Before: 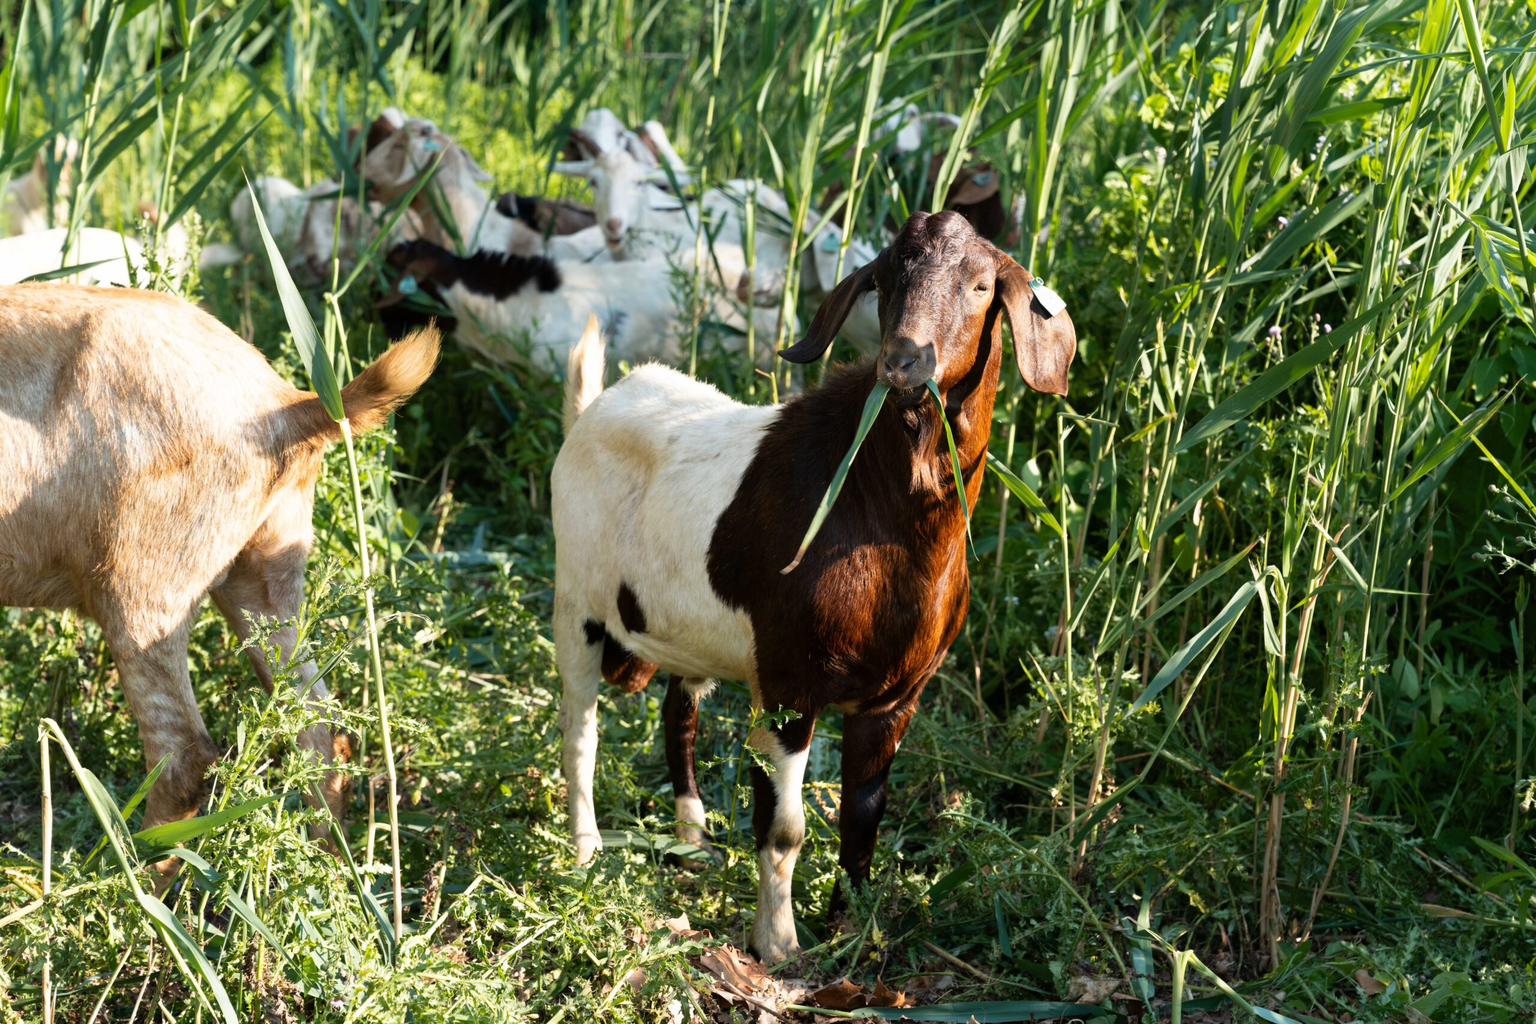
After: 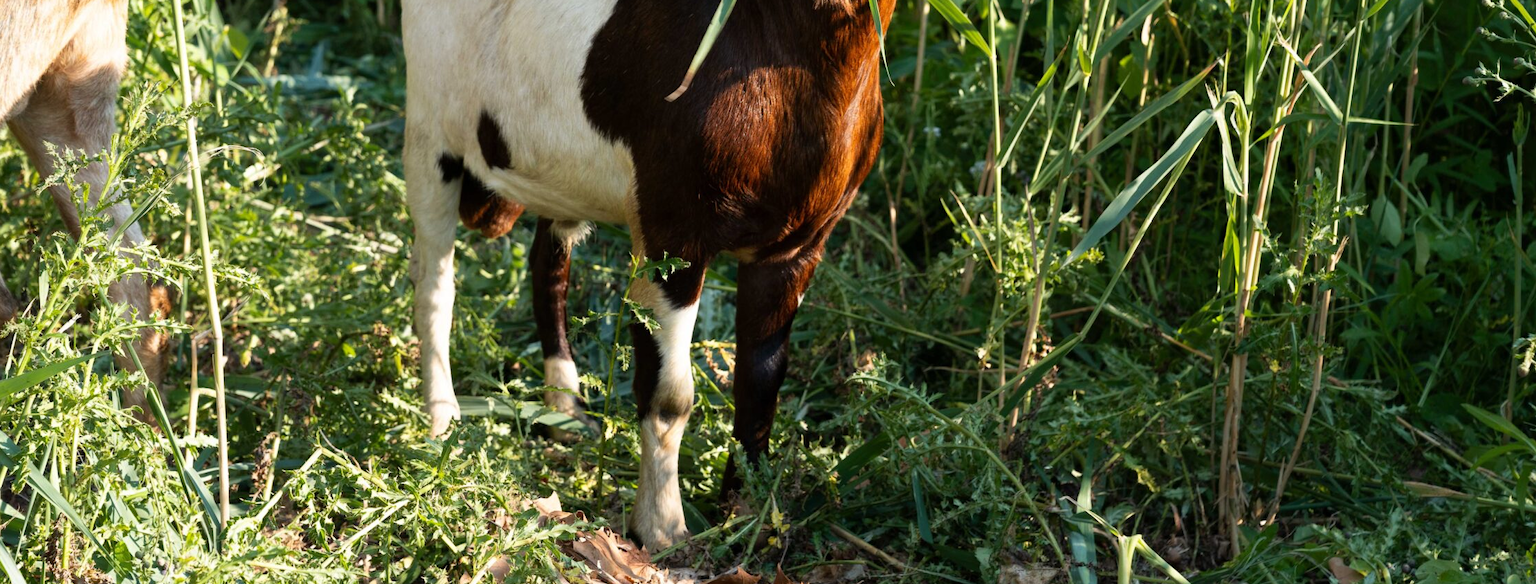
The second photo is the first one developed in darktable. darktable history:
crop and rotate: left 13.276%, top 47.548%, bottom 2.92%
